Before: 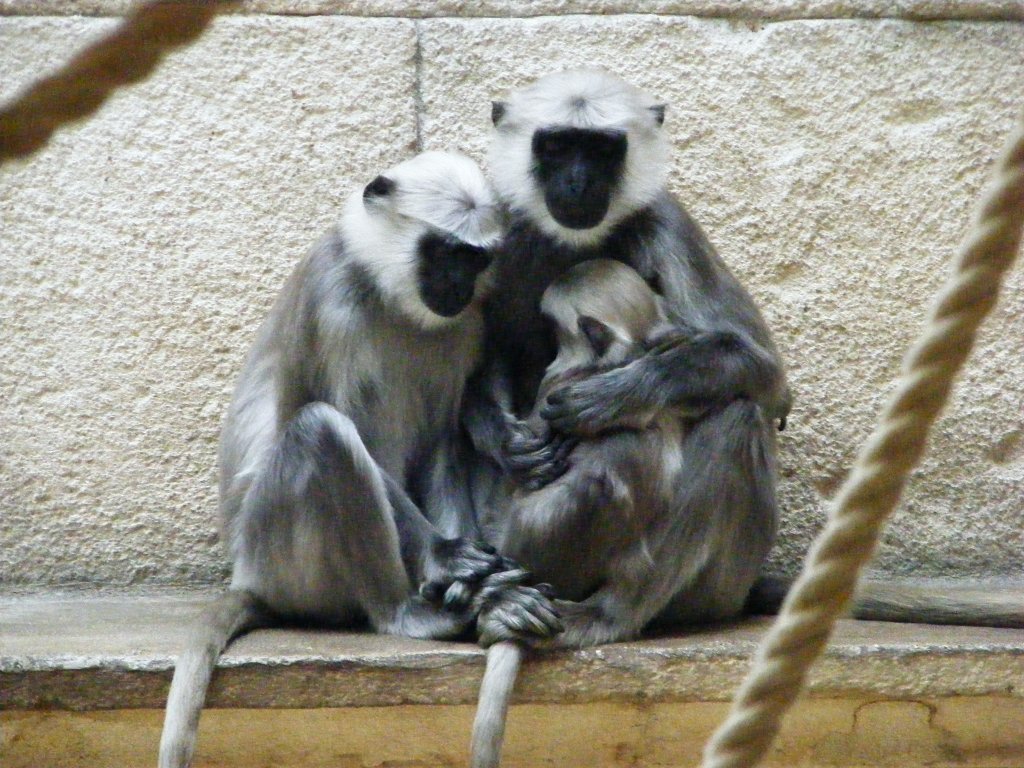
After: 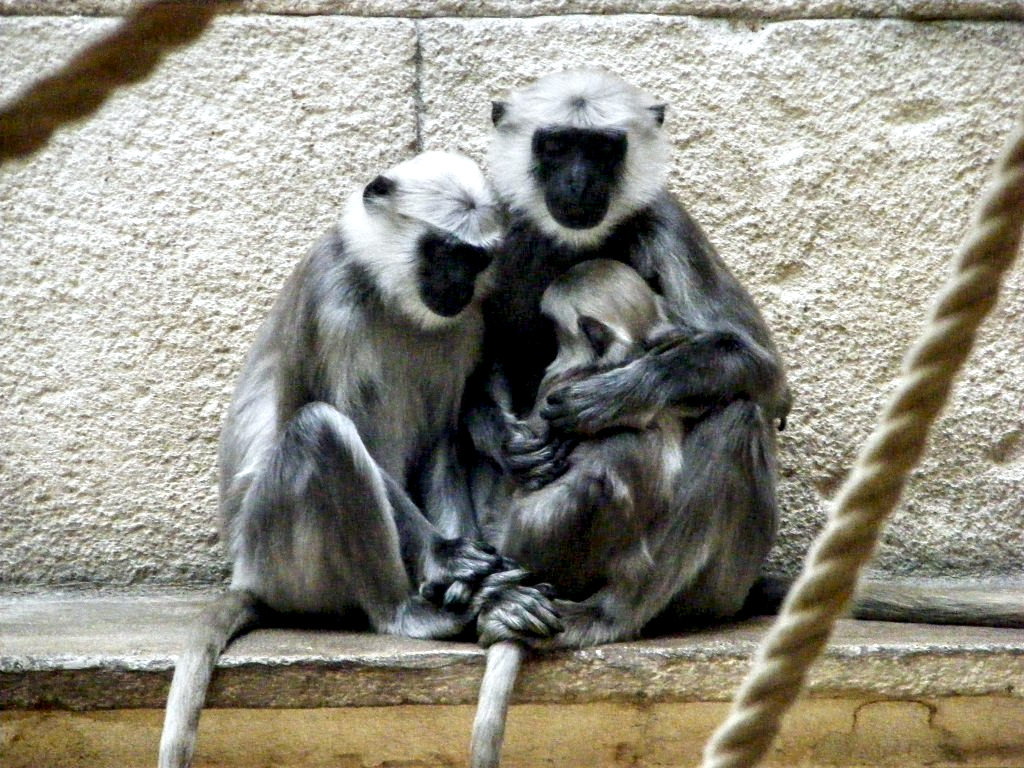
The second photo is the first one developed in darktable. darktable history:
exposure: black level correction 0.001, compensate highlight preservation false
local contrast: highlights 60%, shadows 60%, detail 160%
